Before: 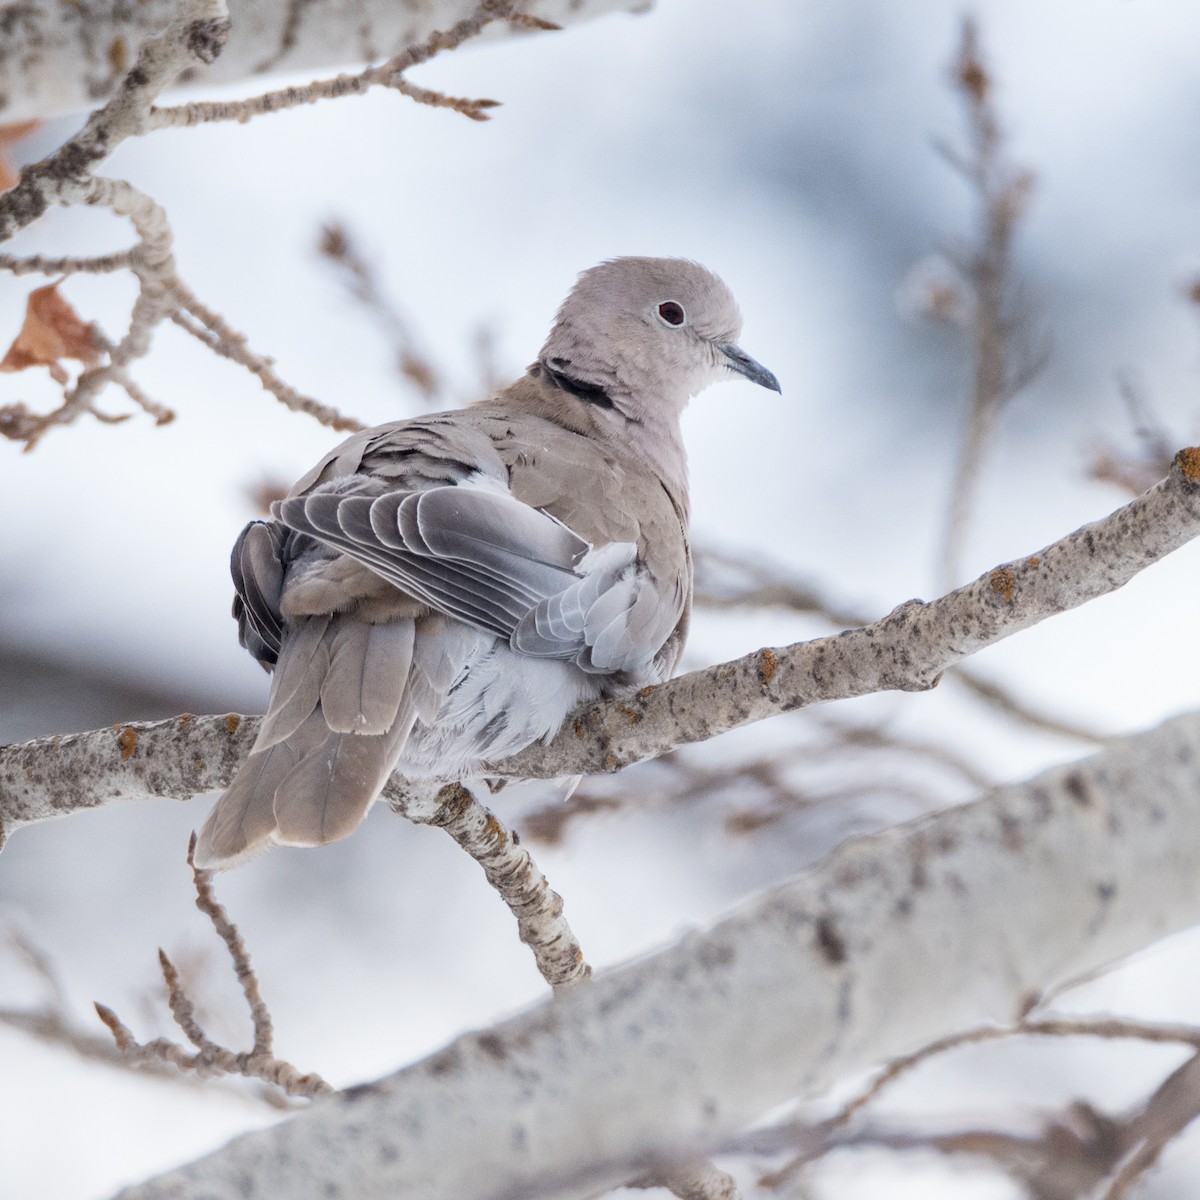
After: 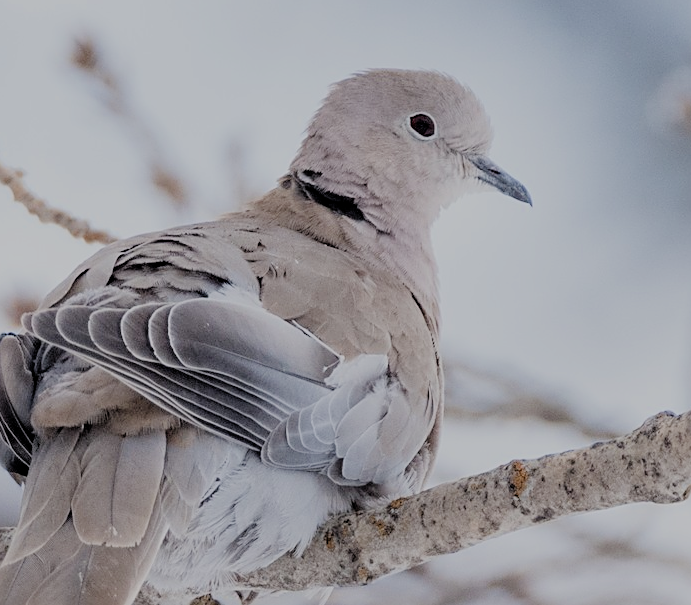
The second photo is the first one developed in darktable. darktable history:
crop: left 20.775%, top 15.736%, right 21.63%, bottom 33.806%
sharpen: amount 0.497
filmic rgb: middle gray luminance 18.09%, black relative exposure -7.53 EV, white relative exposure 8.45 EV, target black luminance 0%, hardness 2.23, latitude 17.82%, contrast 0.869, highlights saturation mix 5.25%, shadows ↔ highlights balance 11.01%
